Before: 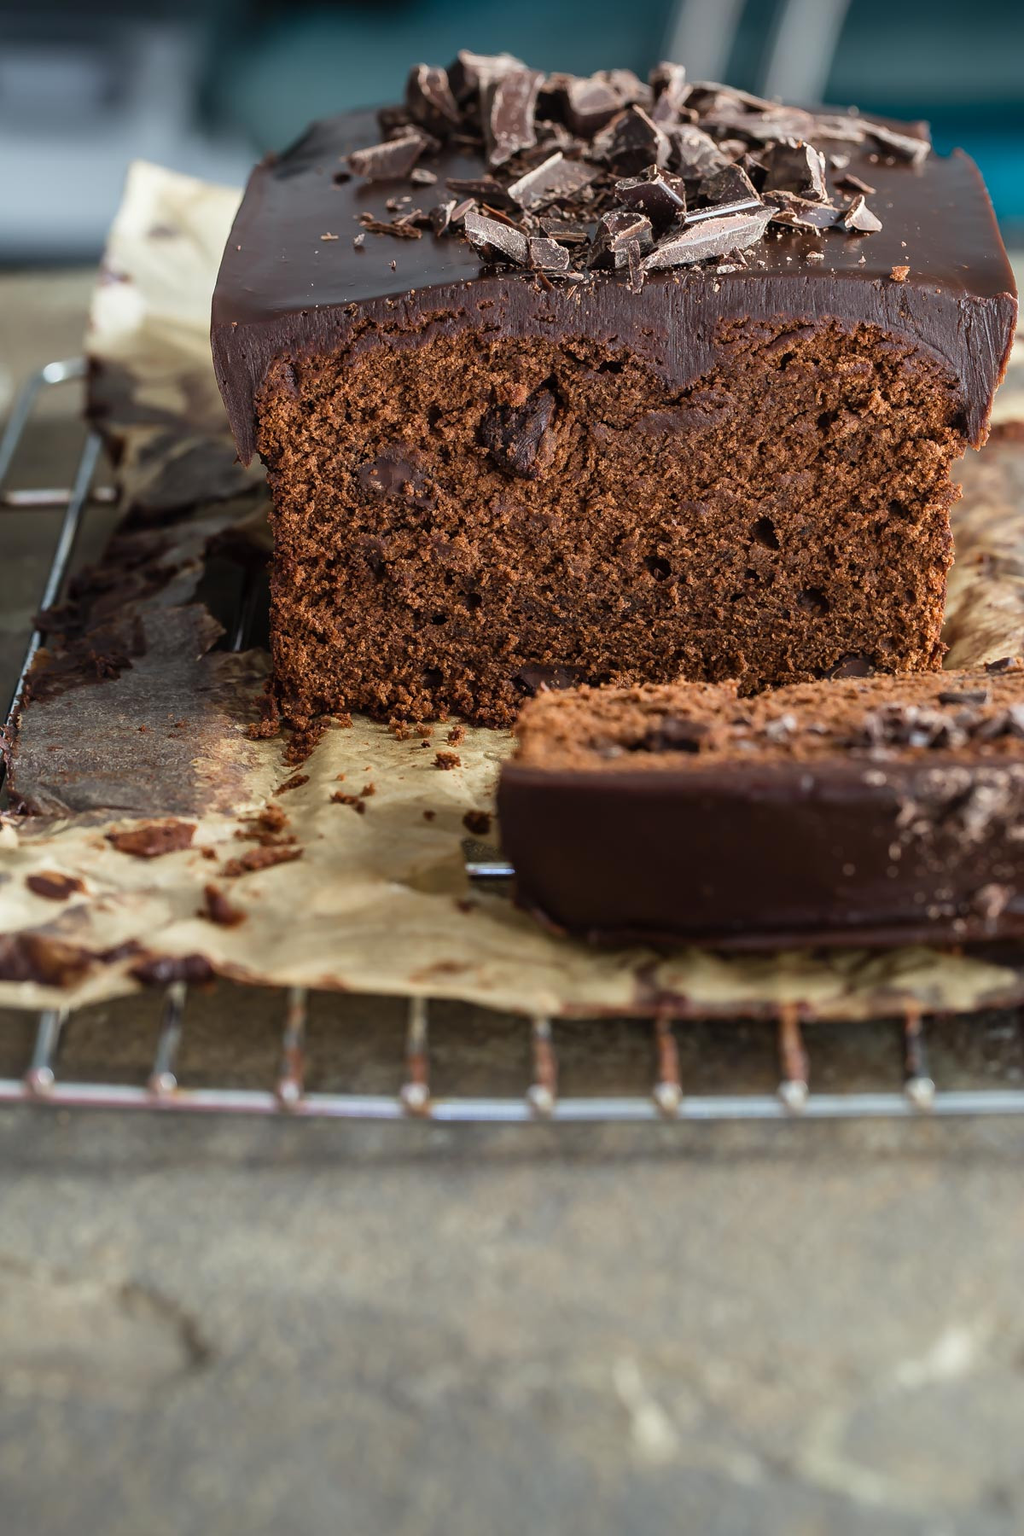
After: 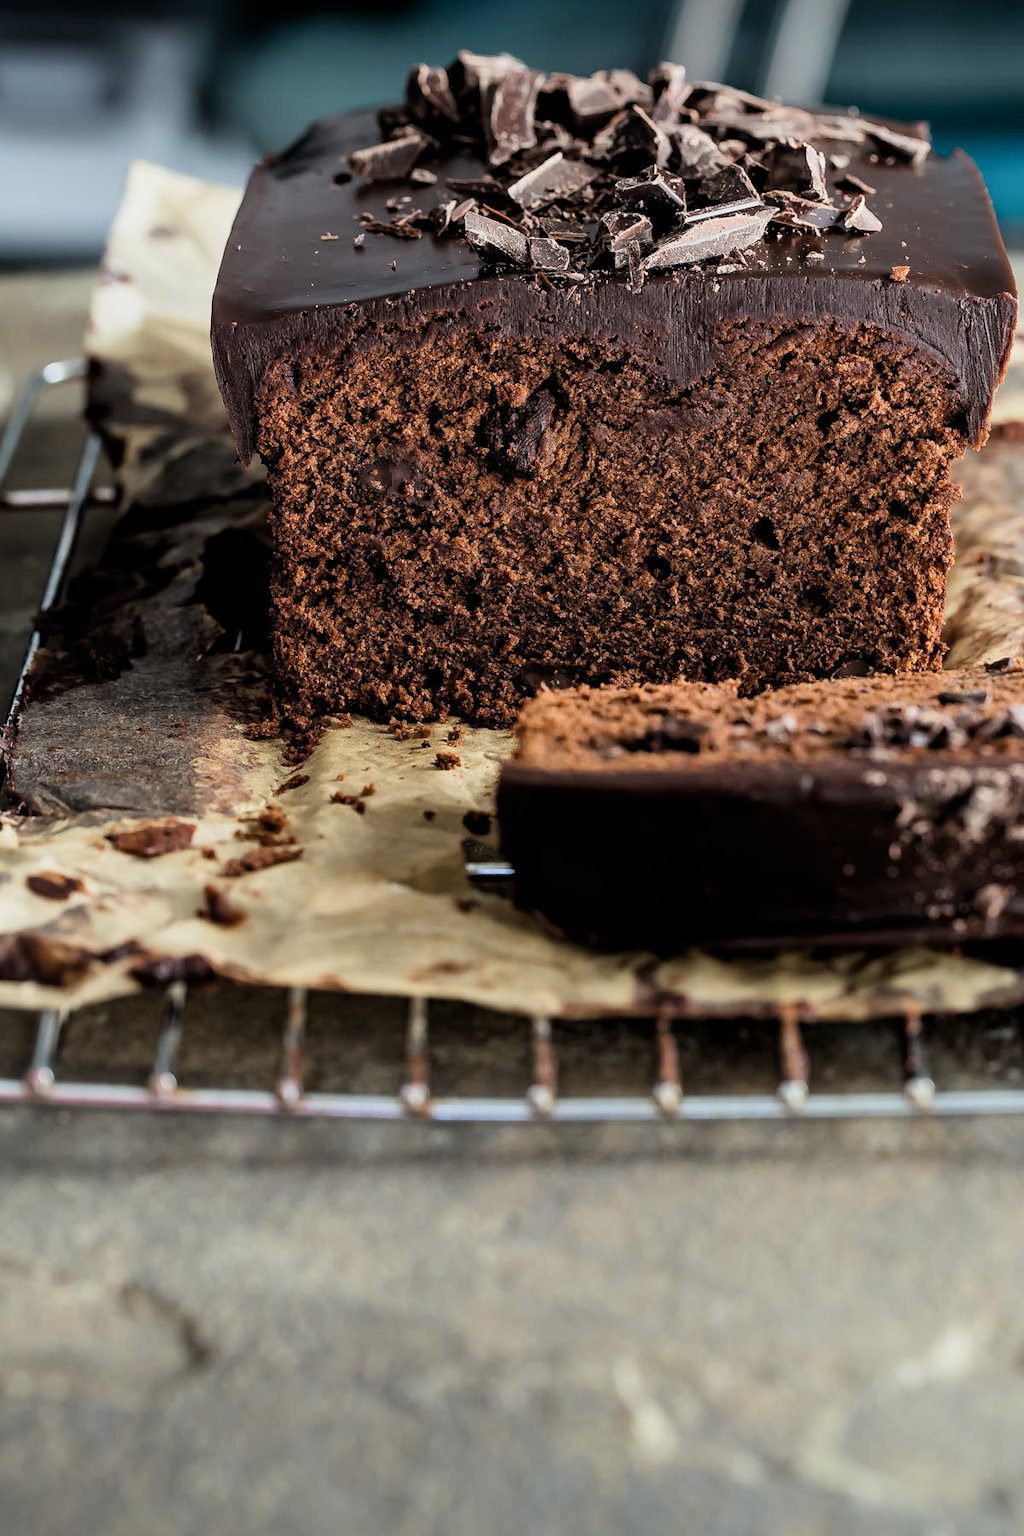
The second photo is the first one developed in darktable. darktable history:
filmic rgb: middle gray luminance 9.91%, black relative exposure -8.63 EV, white relative exposure 3.32 EV, target black luminance 0%, hardness 5.2, latitude 44.65%, contrast 1.312, highlights saturation mix 4.19%, shadows ↔ highlights balance 24.82%
